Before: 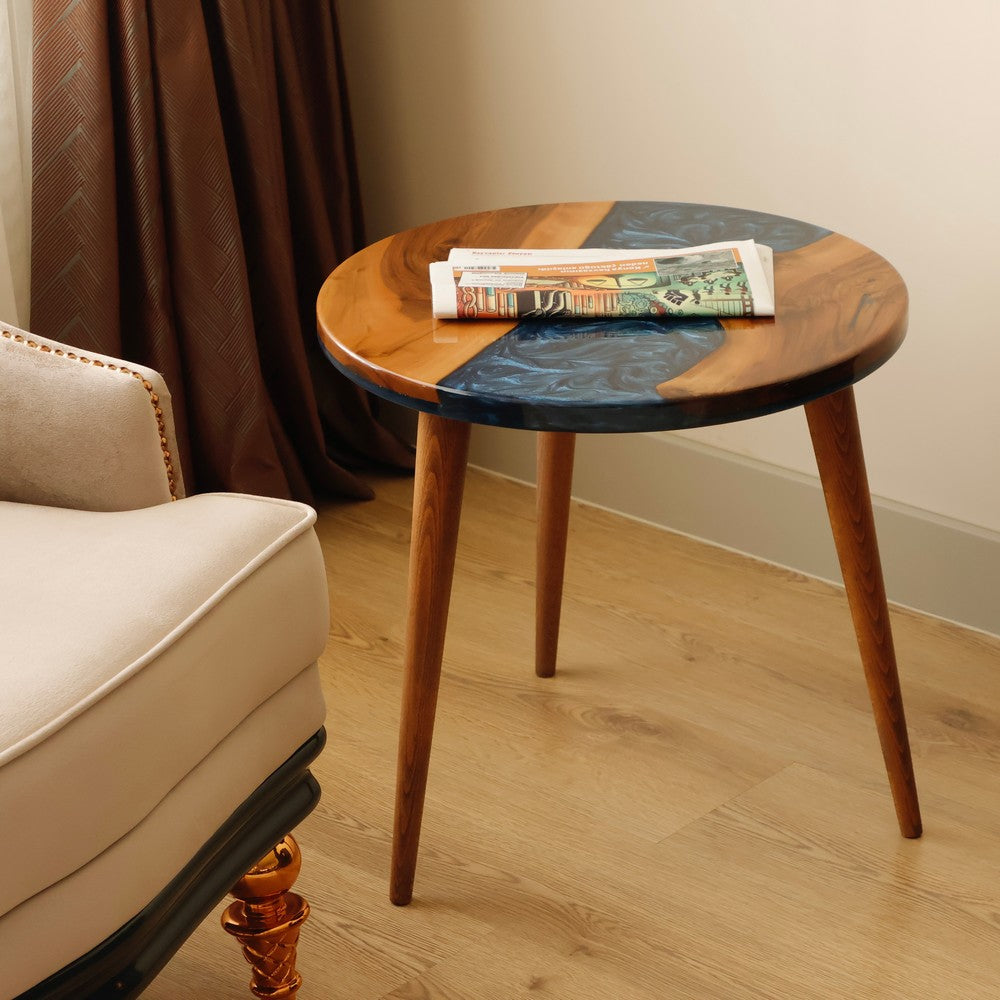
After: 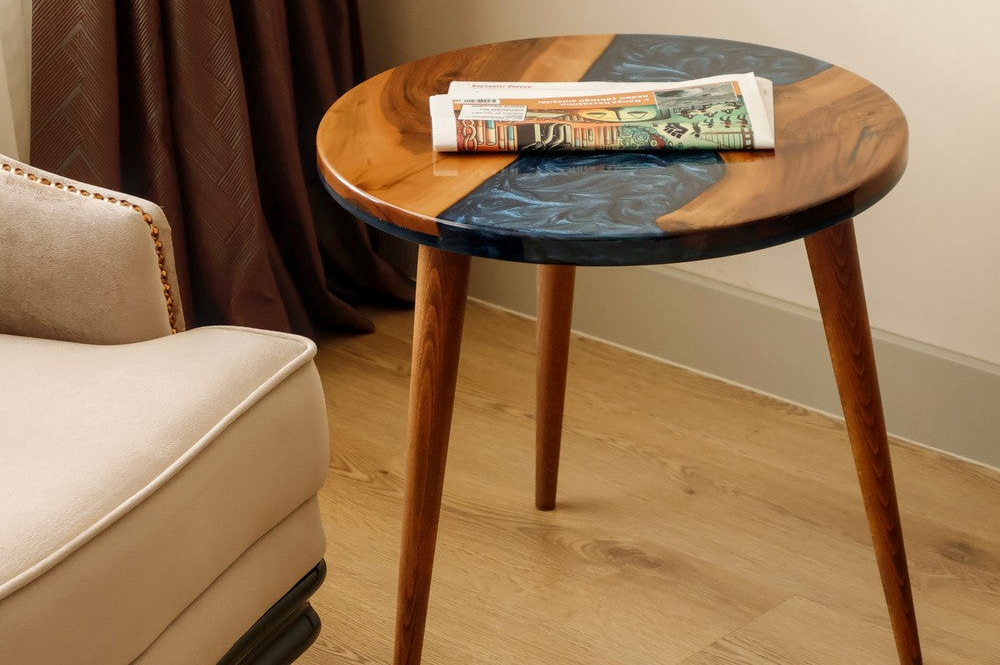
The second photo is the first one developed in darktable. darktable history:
crop: top 16.727%, bottom 16.727%
local contrast: on, module defaults
